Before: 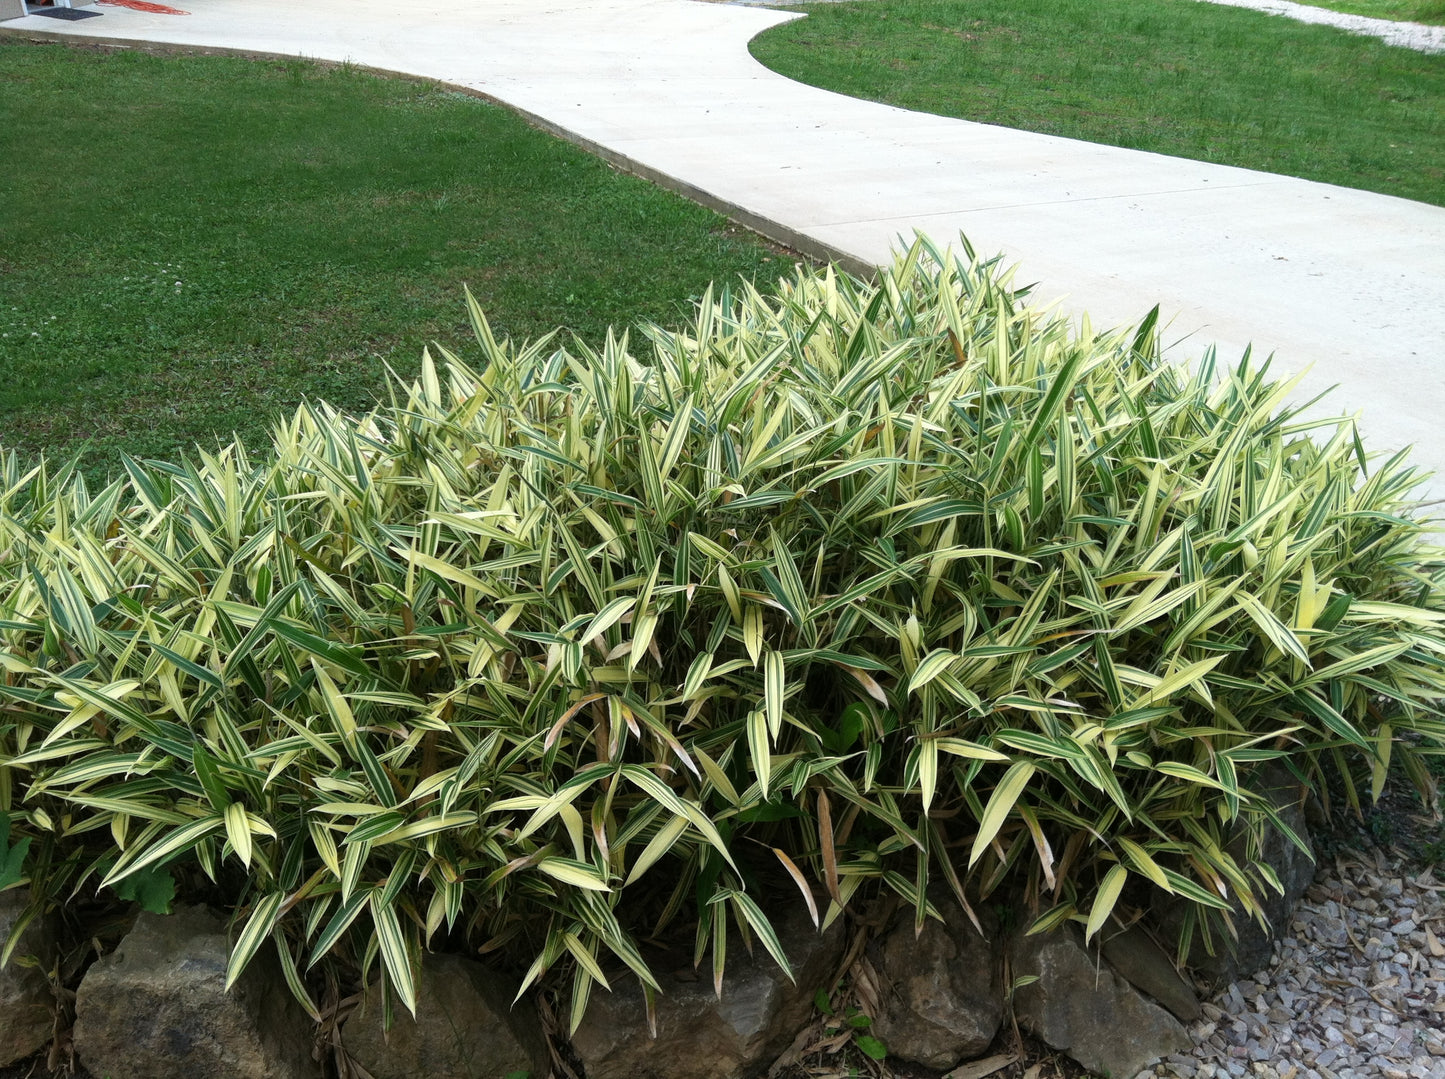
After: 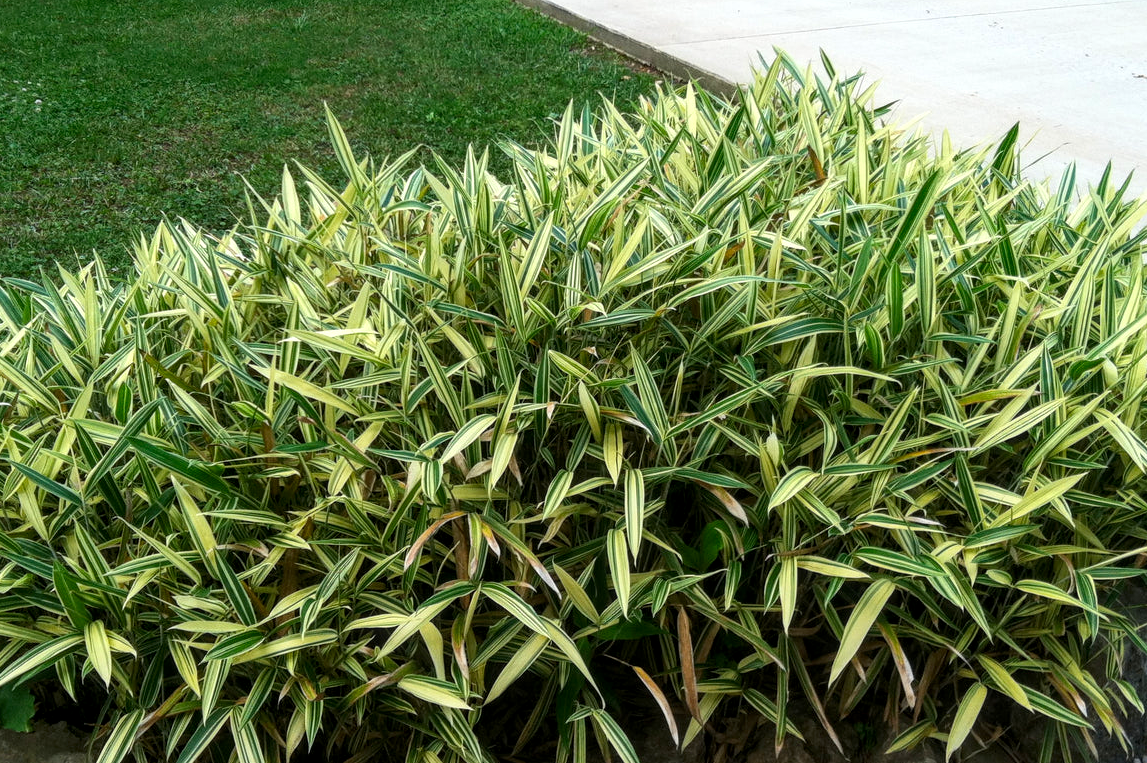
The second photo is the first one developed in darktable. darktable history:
crop: left 9.712%, top 16.928%, right 10.845%, bottom 12.332%
contrast brightness saturation: contrast 0.09, saturation 0.28
local contrast: detail 130%
